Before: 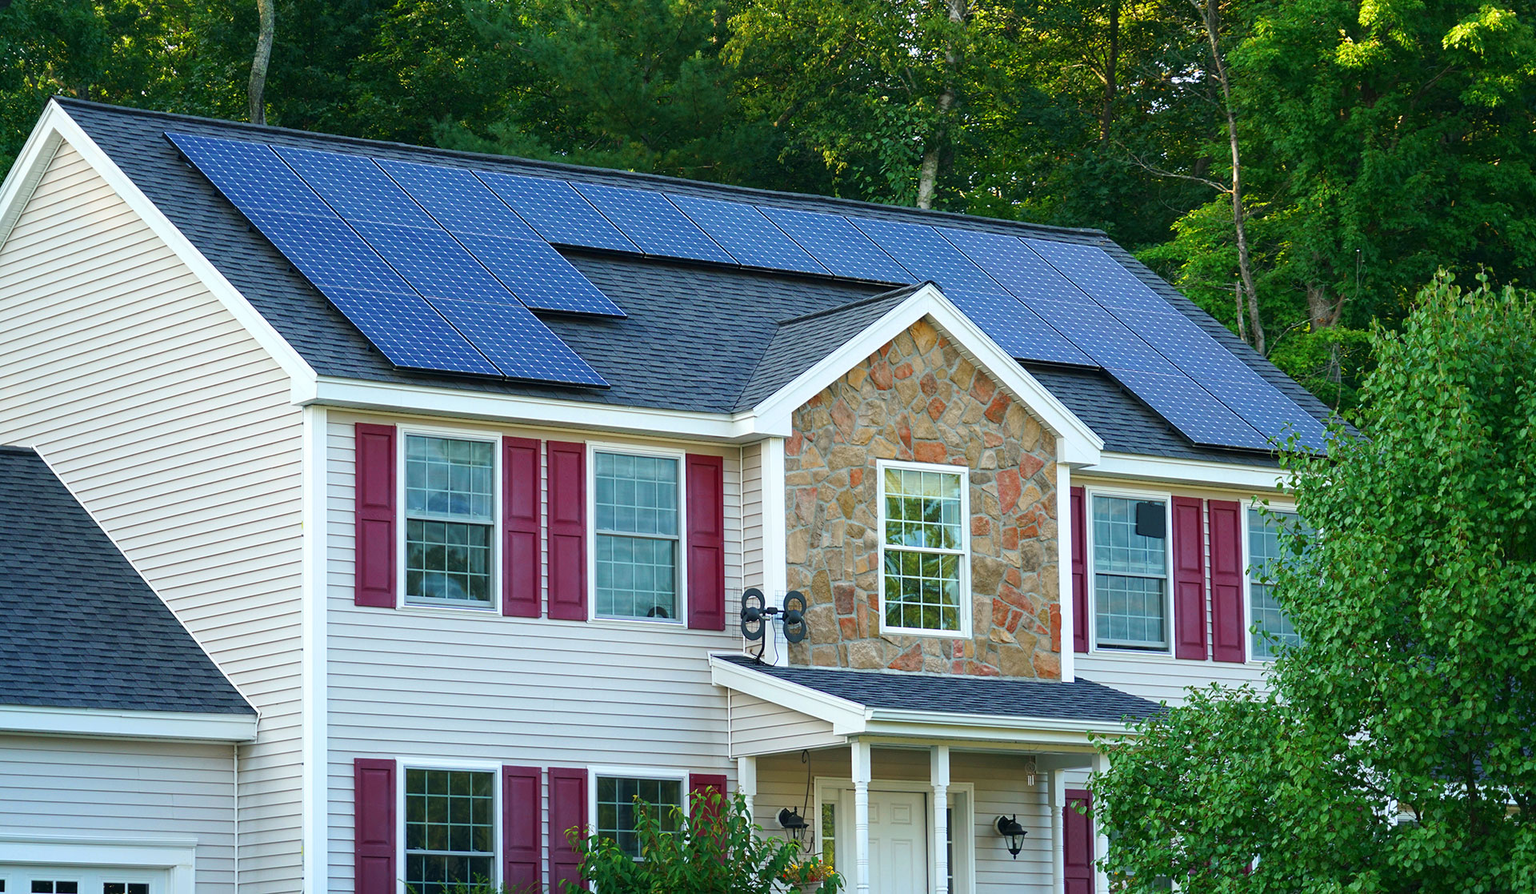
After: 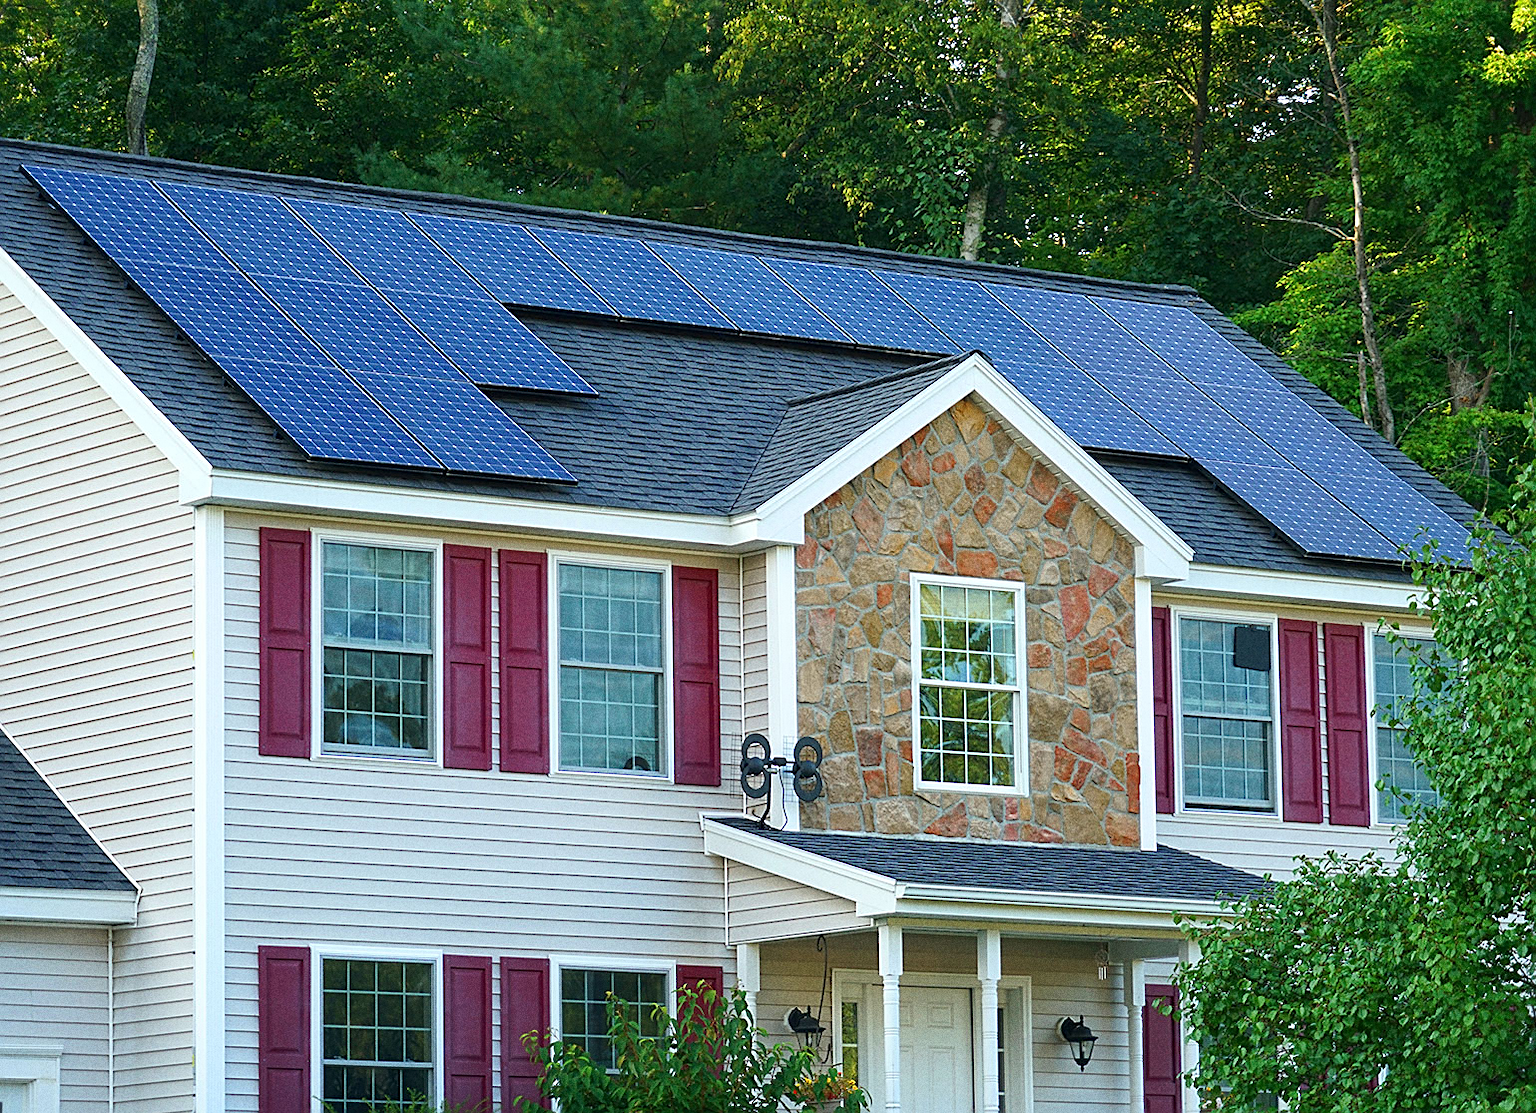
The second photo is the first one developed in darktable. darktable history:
sharpen: on, module defaults
crop and rotate: left 9.597%, right 10.195%
grain: coarseness 8.68 ISO, strength 31.94%
